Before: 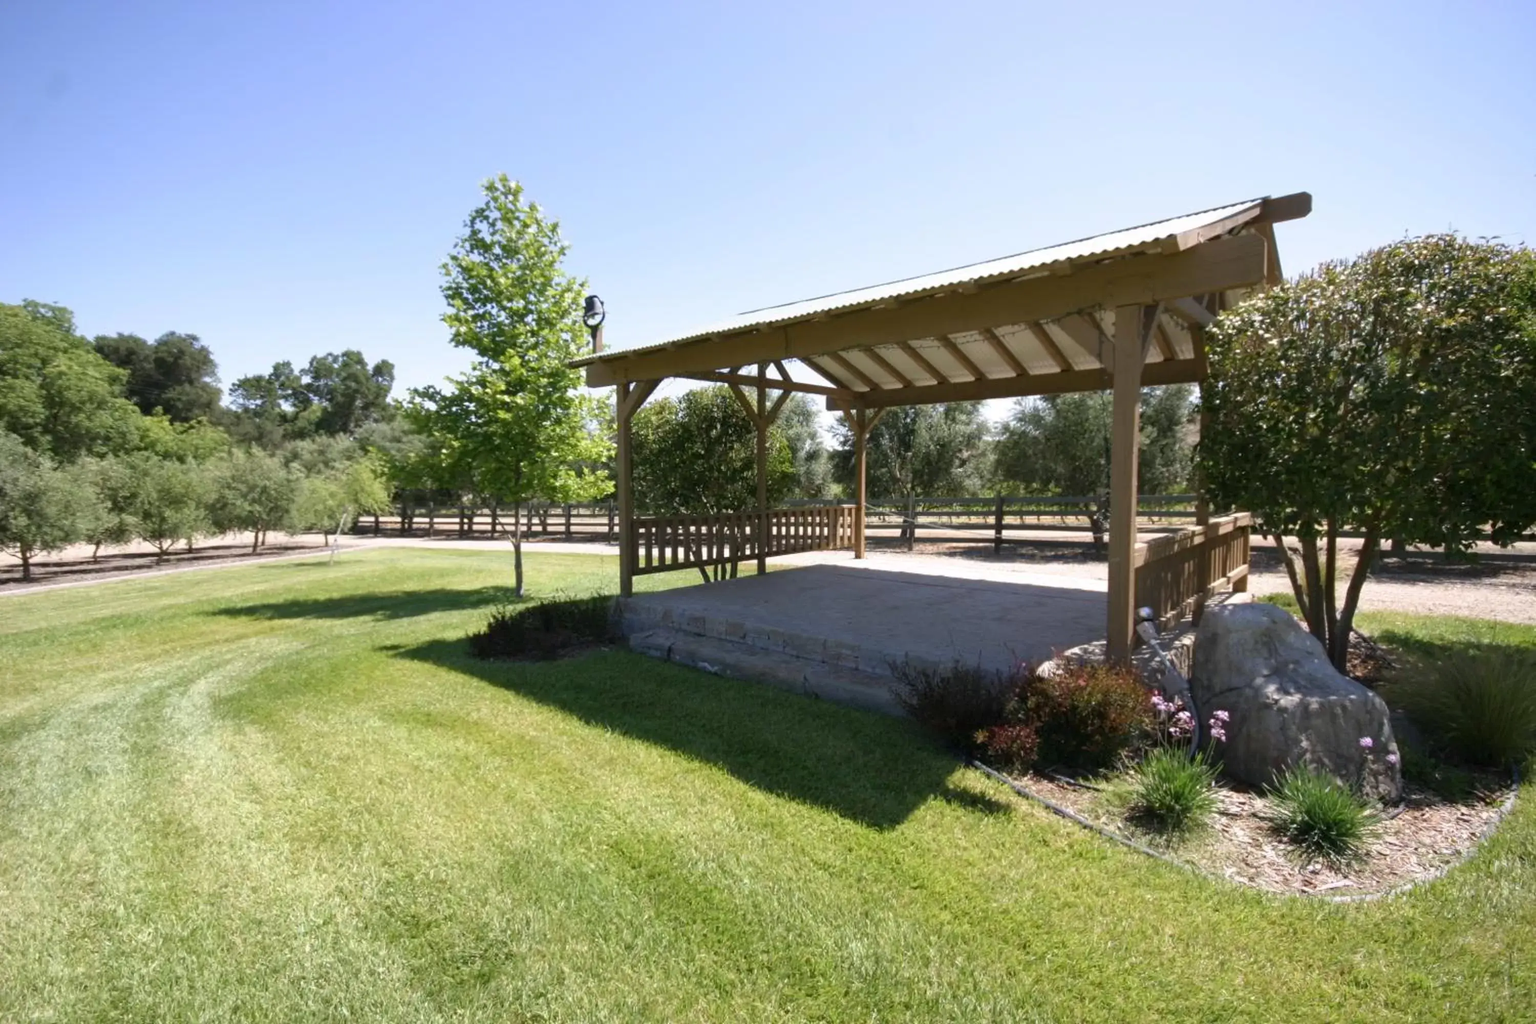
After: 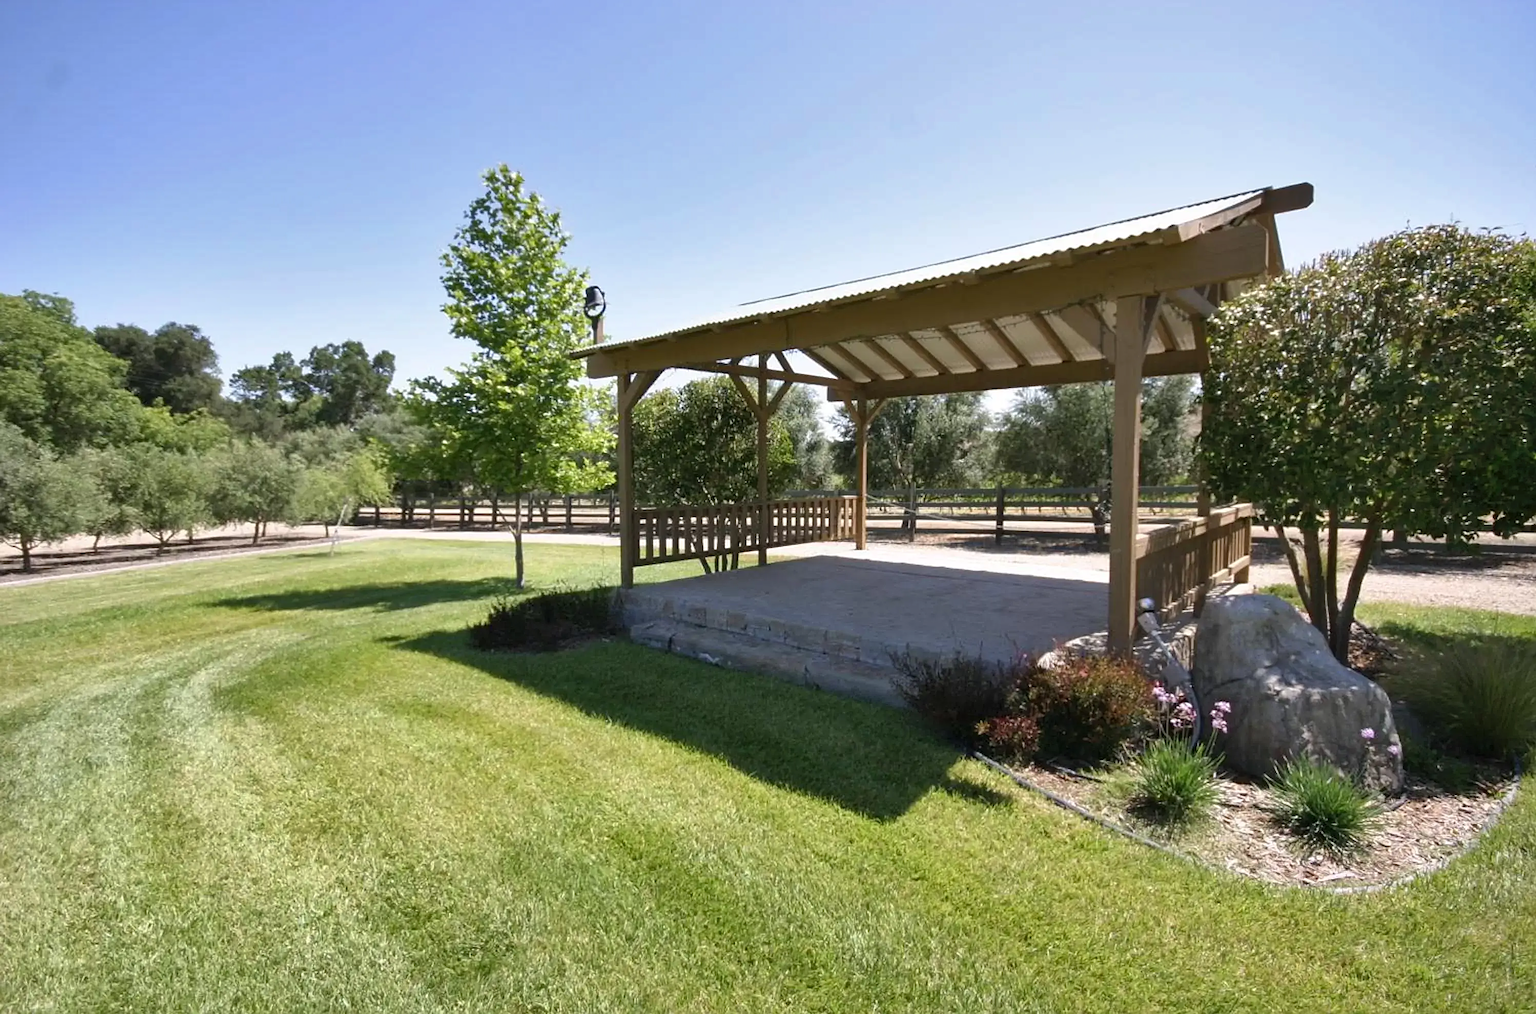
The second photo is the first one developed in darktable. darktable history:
sharpen: on, module defaults
shadows and highlights: white point adjustment 0.059, soften with gaussian
crop: top 0.995%, right 0.072%
